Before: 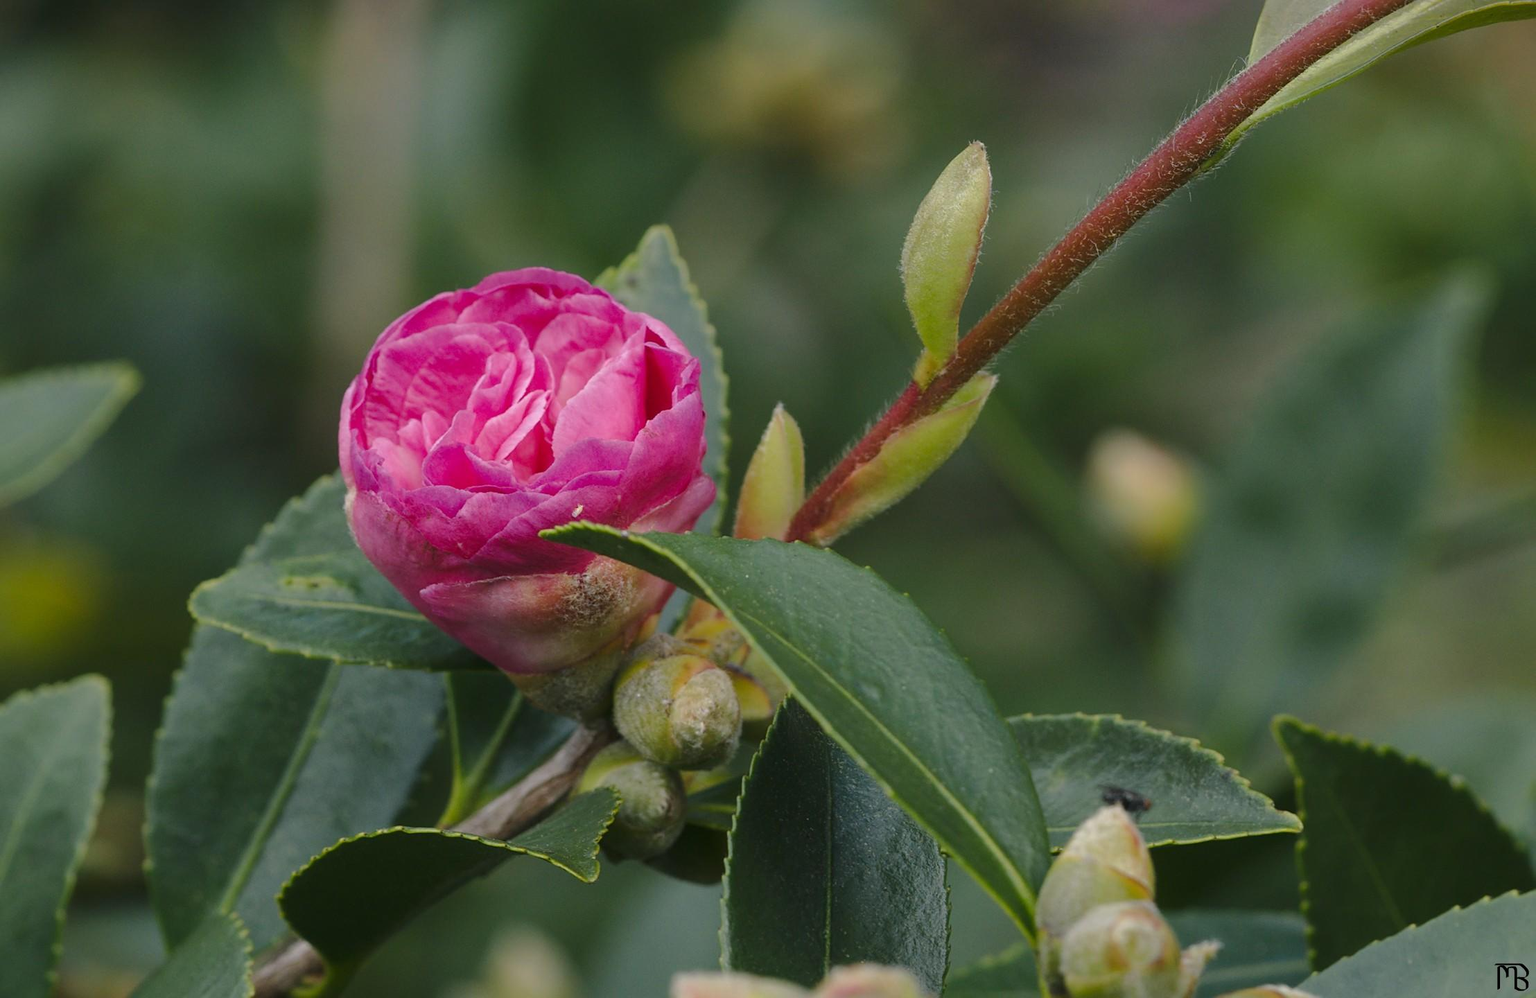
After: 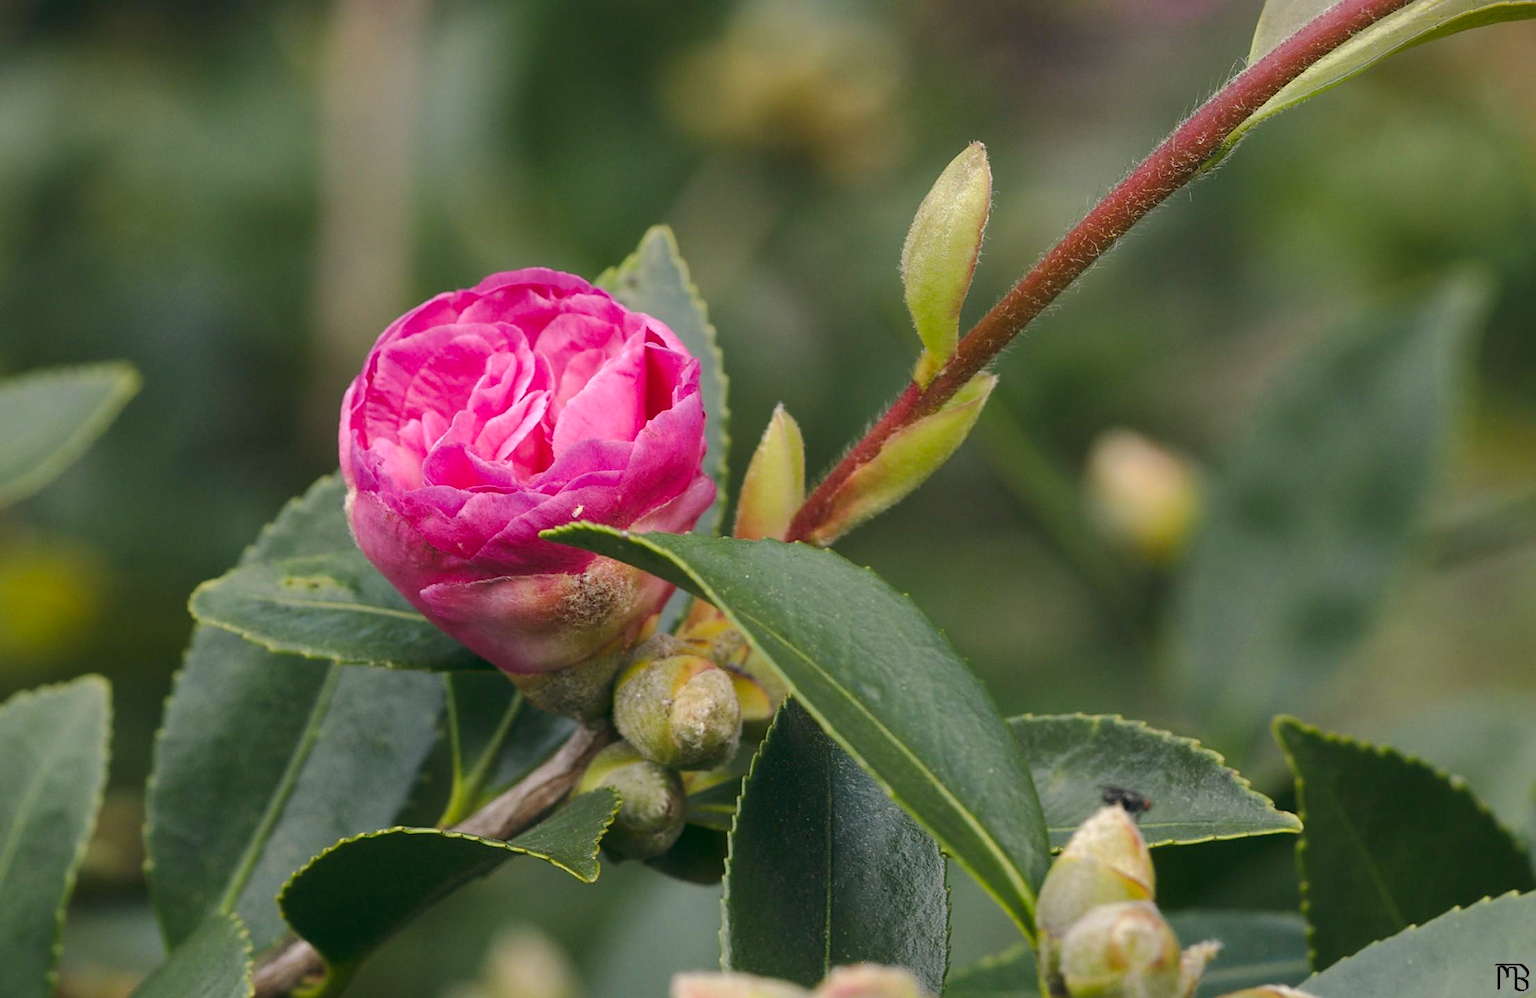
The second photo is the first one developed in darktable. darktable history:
color balance: lift [0.998, 0.998, 1.001, 1.002], gamma [0.995, 1.025, 0.992, 0.975], gain [0.995, 1.02, 0.997, 0.98]
exposure: black level correction 0.001, exposure 0.5 EV, compensate exposure bias true, compensate highlight preservation false
